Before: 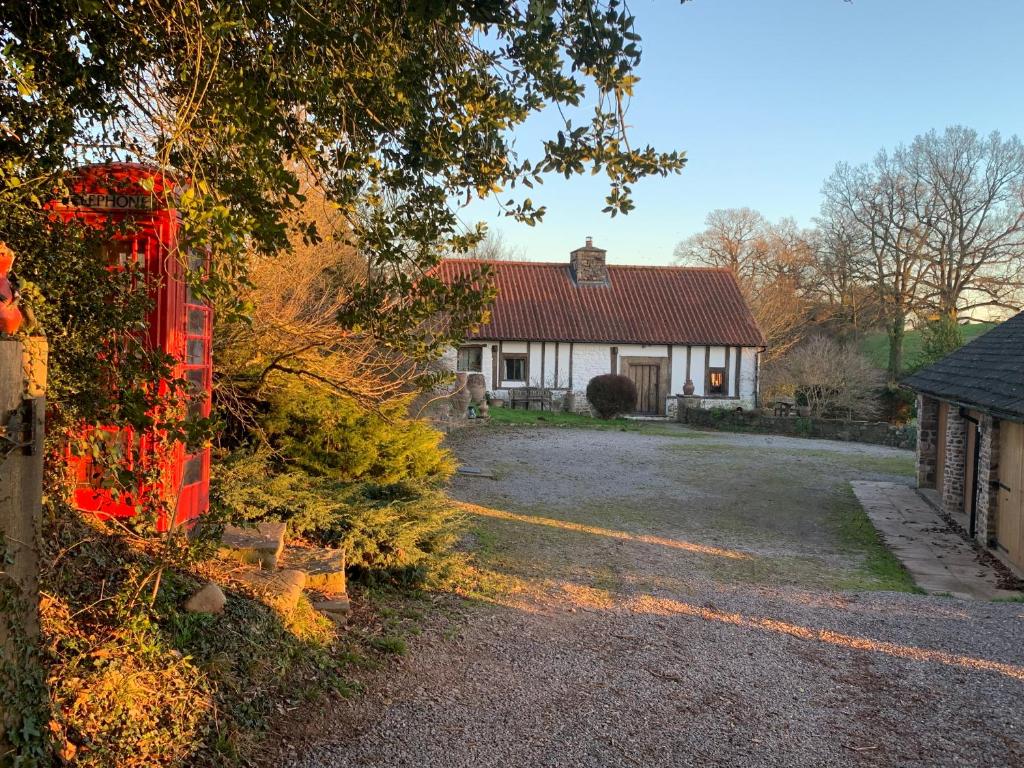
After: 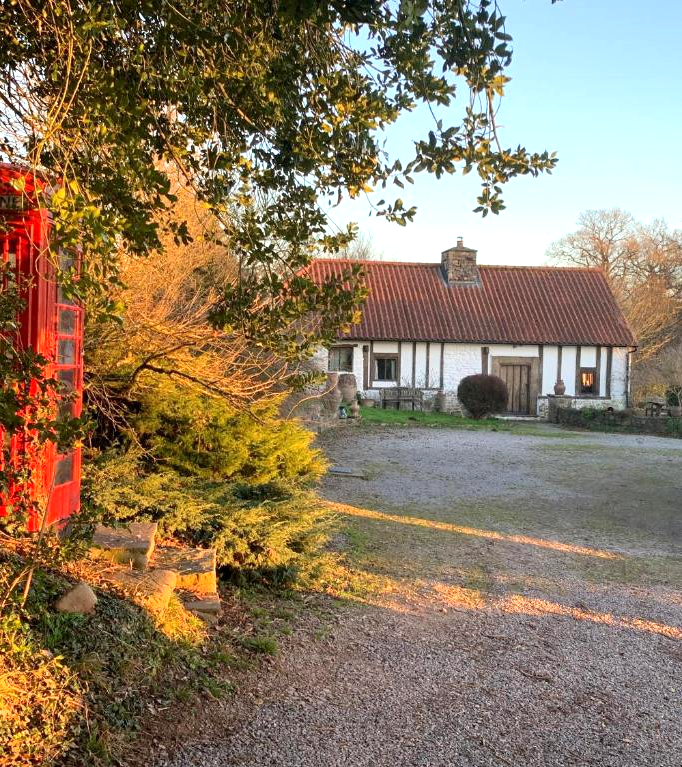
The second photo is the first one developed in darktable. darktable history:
exposure: black level correction 0.001, exposure 0.5 EV, compensate exposure bias true, compensate highlight preservation false
crop and rotate: left 12.673%, right 20.66%
